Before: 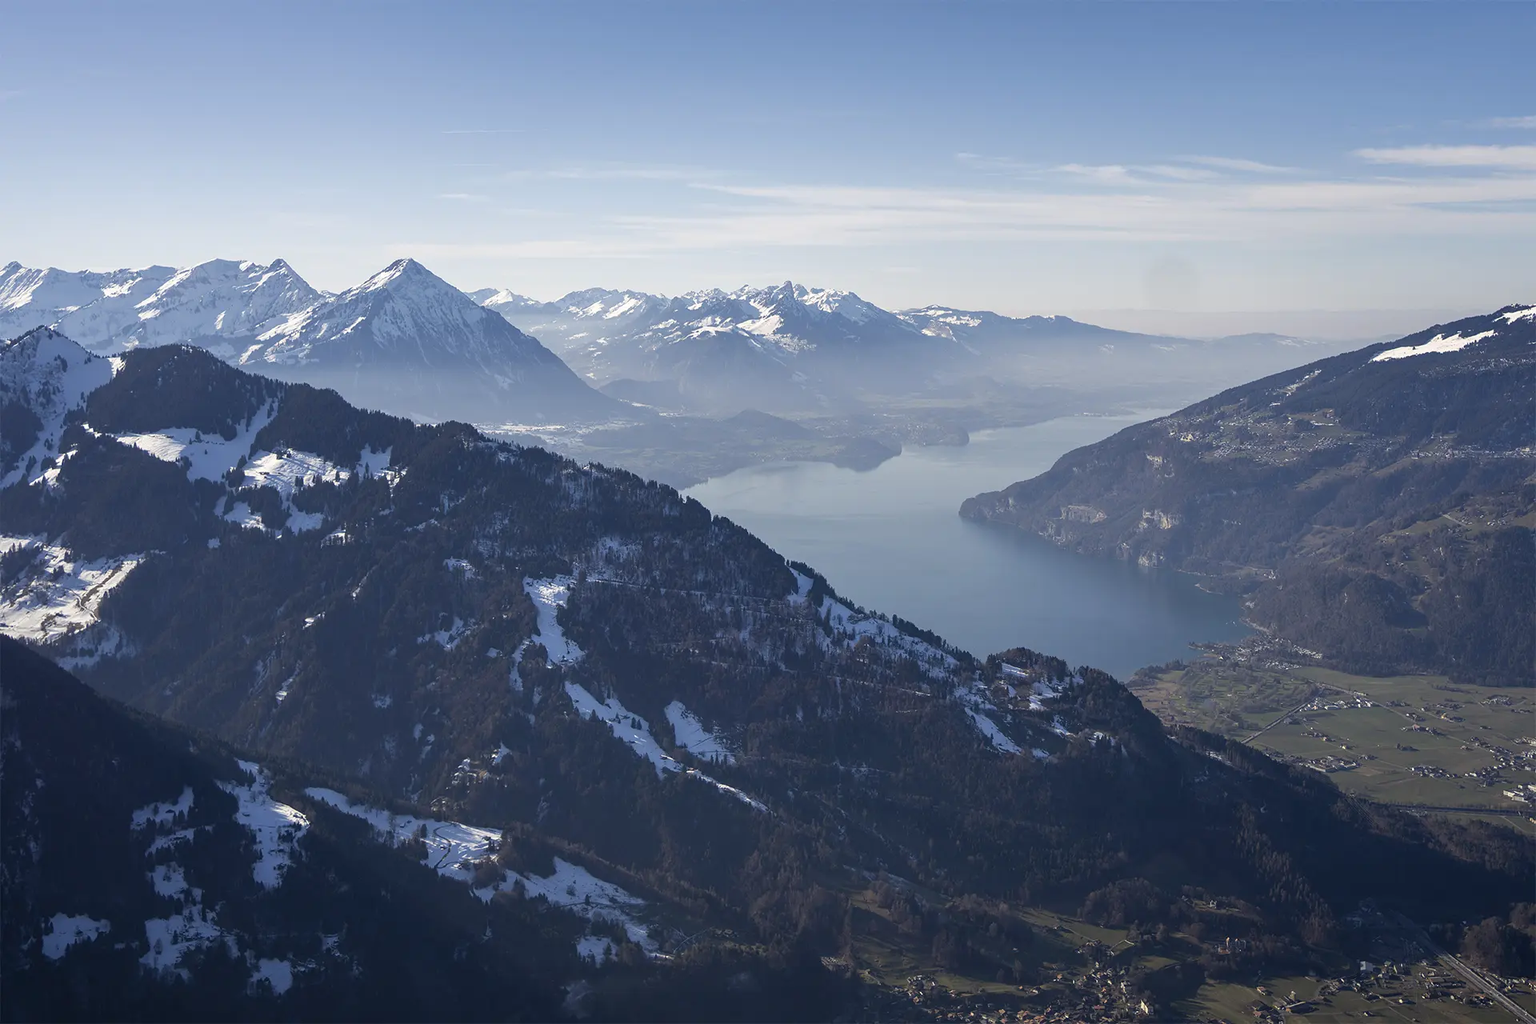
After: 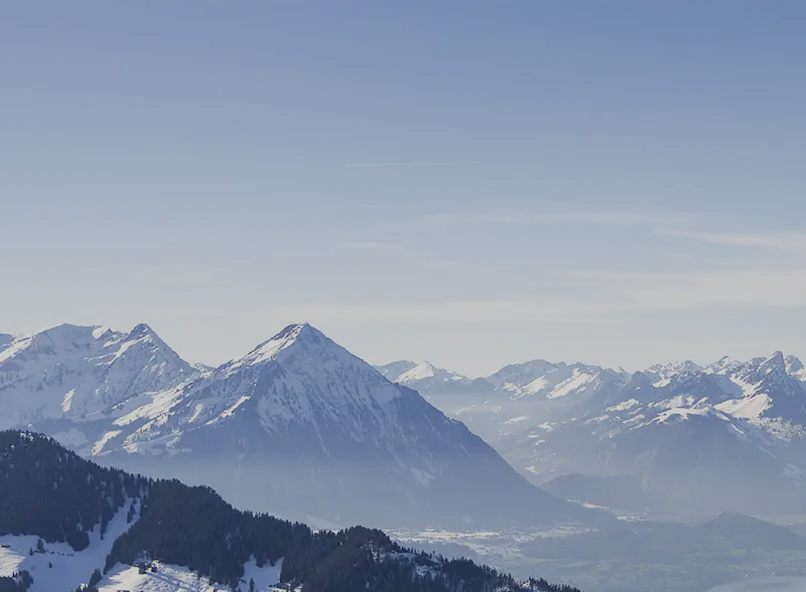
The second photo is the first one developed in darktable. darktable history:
filmic rgb: black relative exposure -6.98 EV, white relative exposure 5.63 EV, hardness 2.86
crop and rotate: left 10.817%, top 0.062%, right 47.194%, bottom 53.626%
